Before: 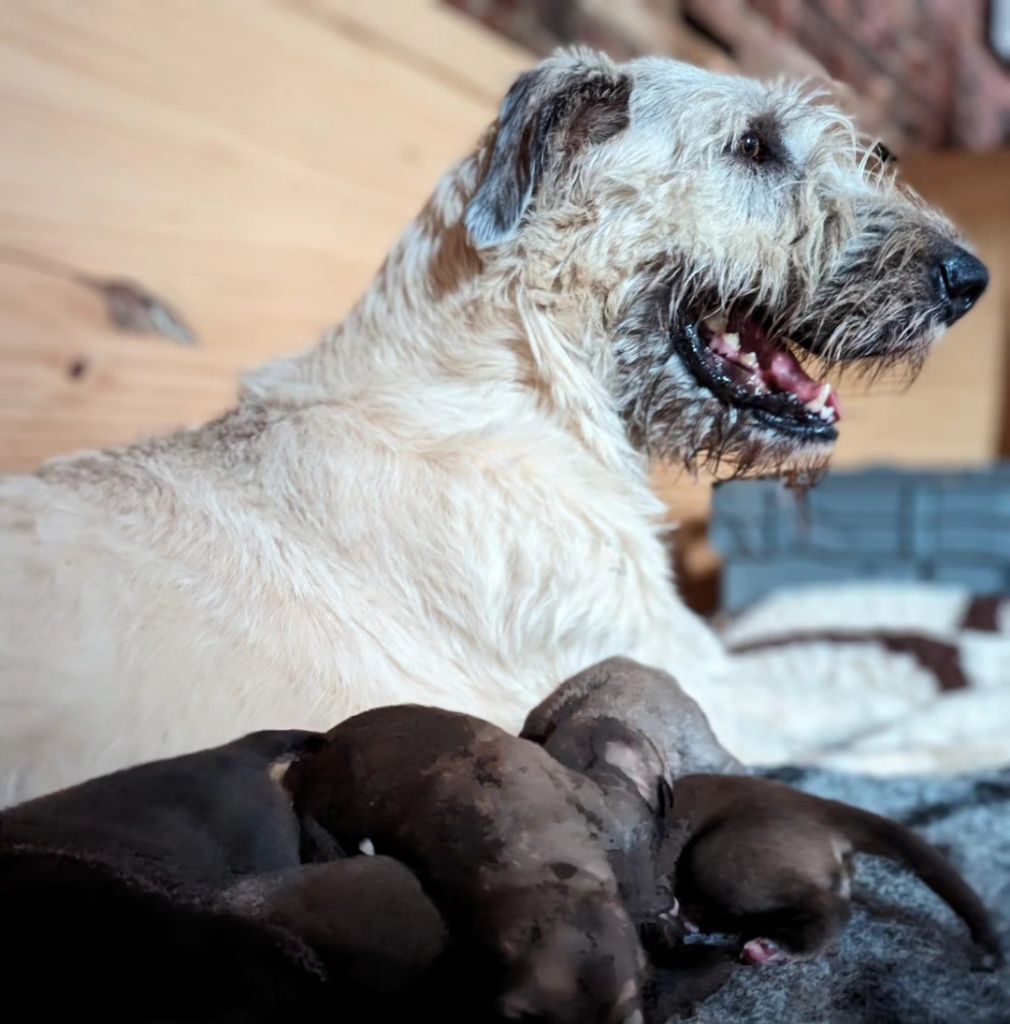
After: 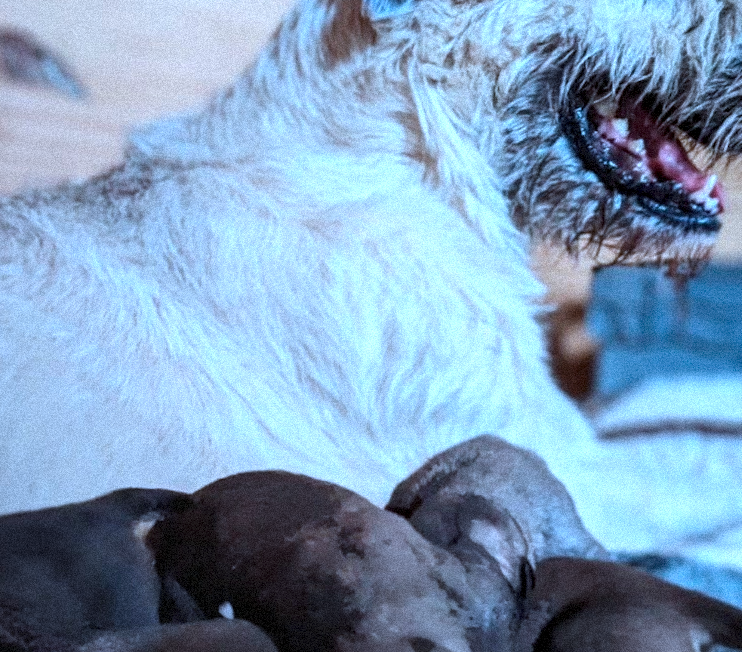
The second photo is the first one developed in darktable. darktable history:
grain: strength 35%, mid-tones bias 0%
crop and rotate: angle -3.37°, left 9.79%, top 20.73%, right 12.42%, bottom 11.82%
local contrast: on, module defaults
color correction: highlights a* -10.04, highlights b* -10.37
color calibration: illuminant as shot in camera, x 0.379, y 0.396, temperature 4138.76 K
